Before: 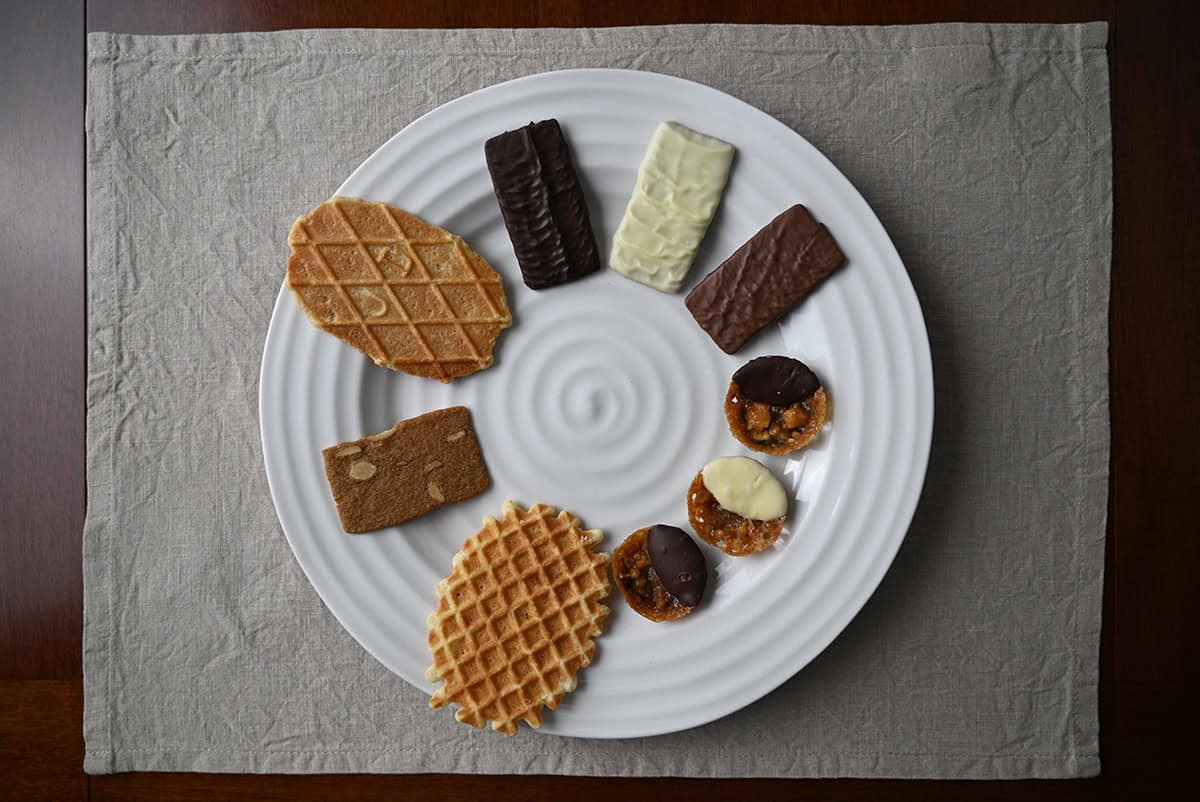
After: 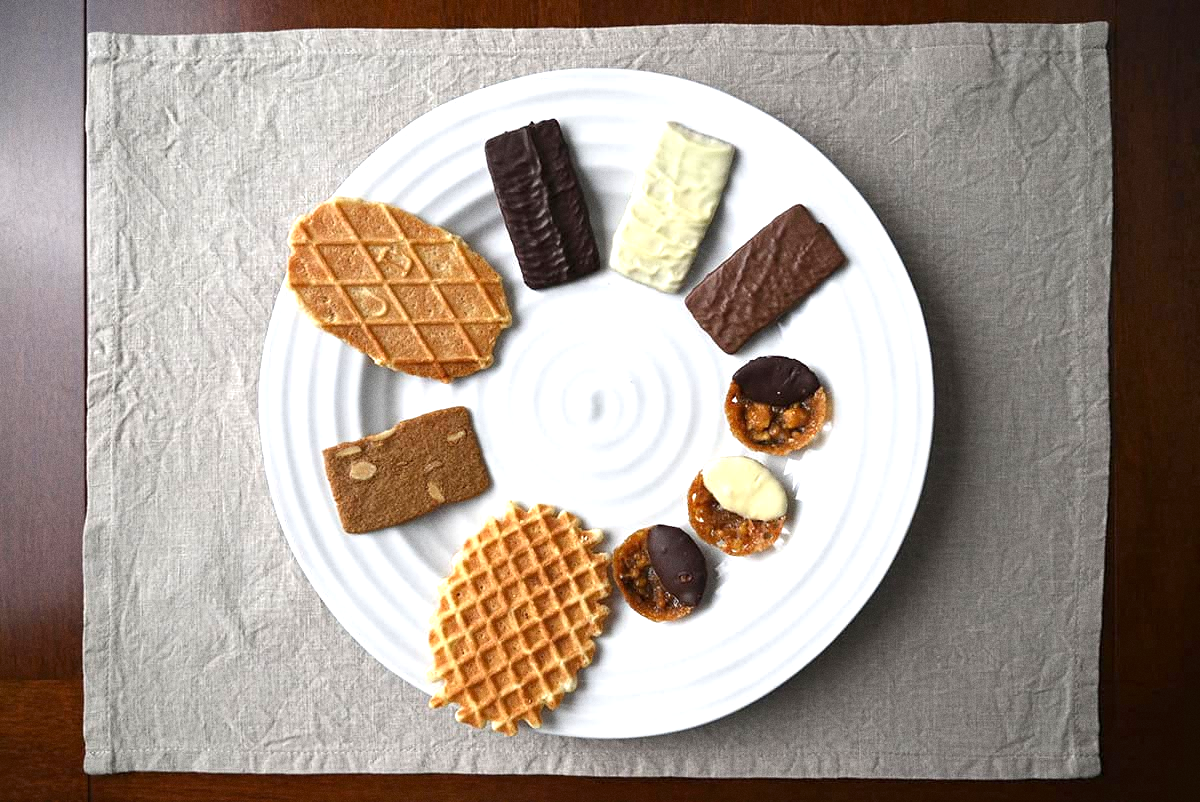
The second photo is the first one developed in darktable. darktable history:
exposure: exposure 1.137 EV, compensate highlight preservation false
grain: coarseness 0.09 ISO
